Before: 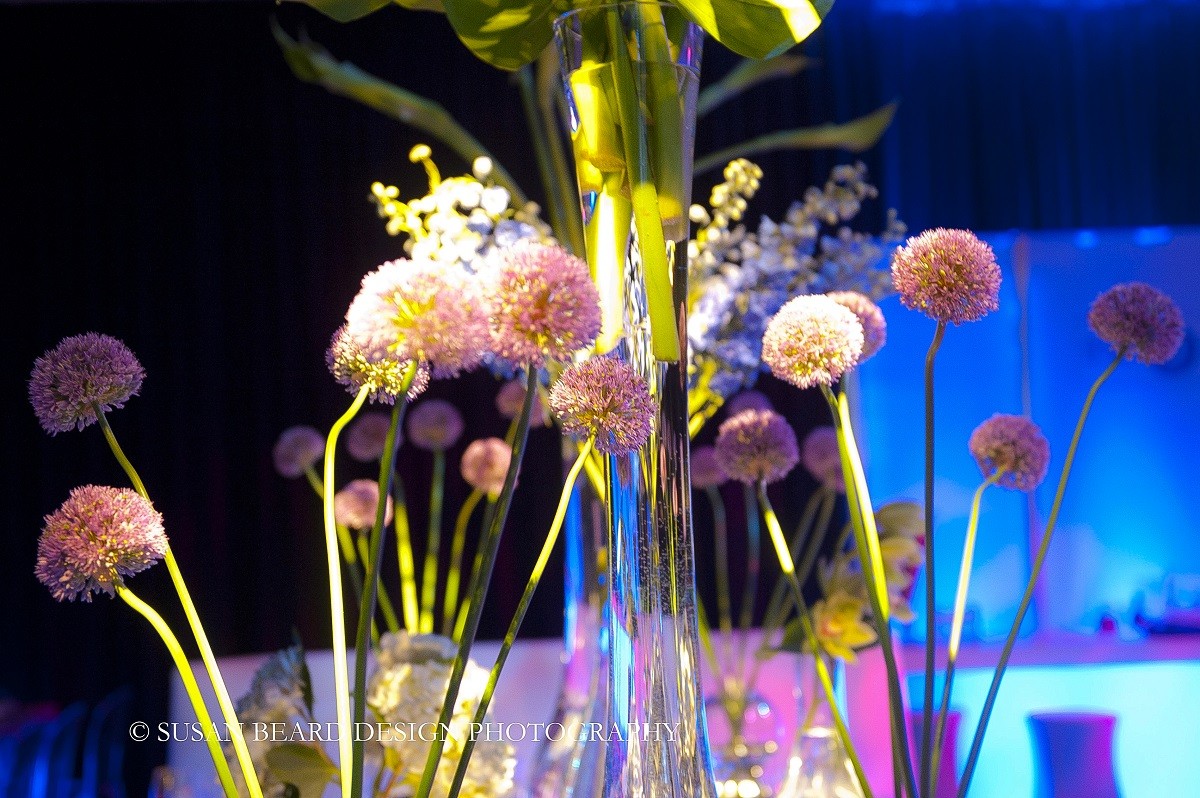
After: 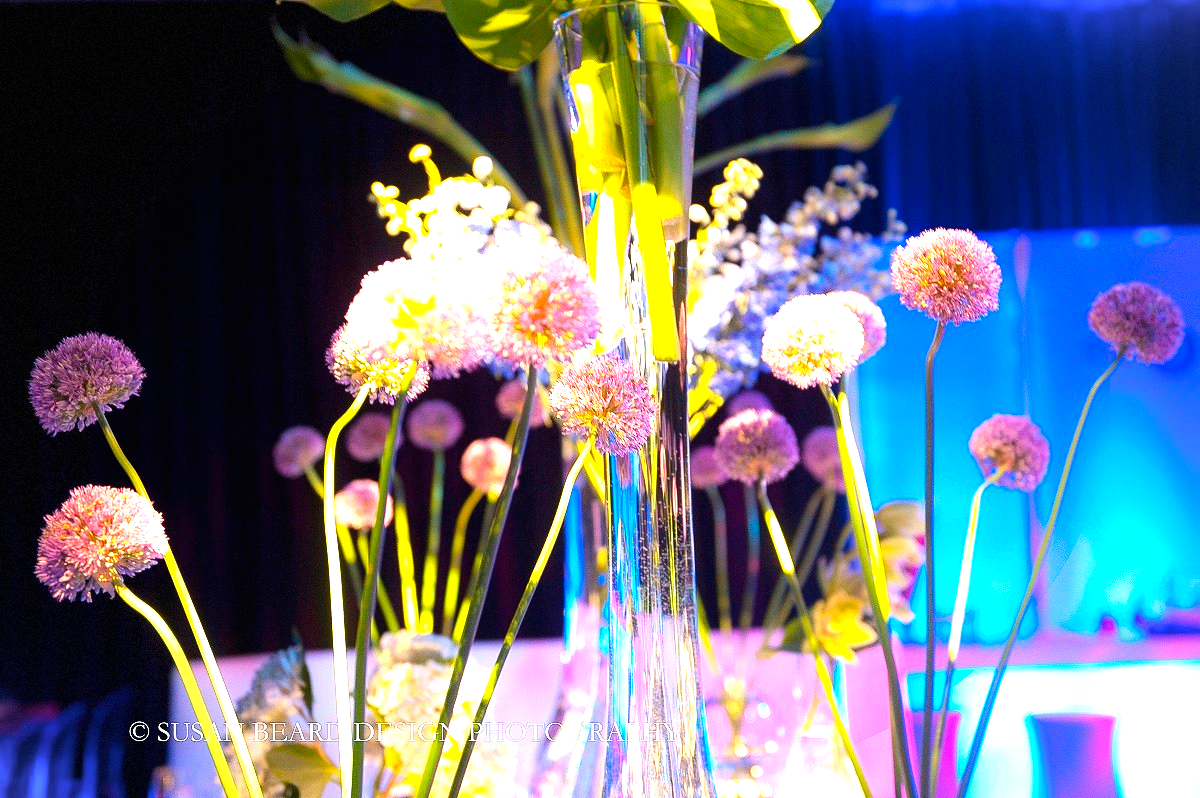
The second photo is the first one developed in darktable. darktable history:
exposure: black level correction 0, exposure 1.388 EV, compensate exposure bias true, compensate highlight preservation false
vignetting: fall-off start 85%, fall-off radius 80%, brightness -0.182, saturation -0.3, width/height ratio 1.219, dithering 8-bit output, unbound false
